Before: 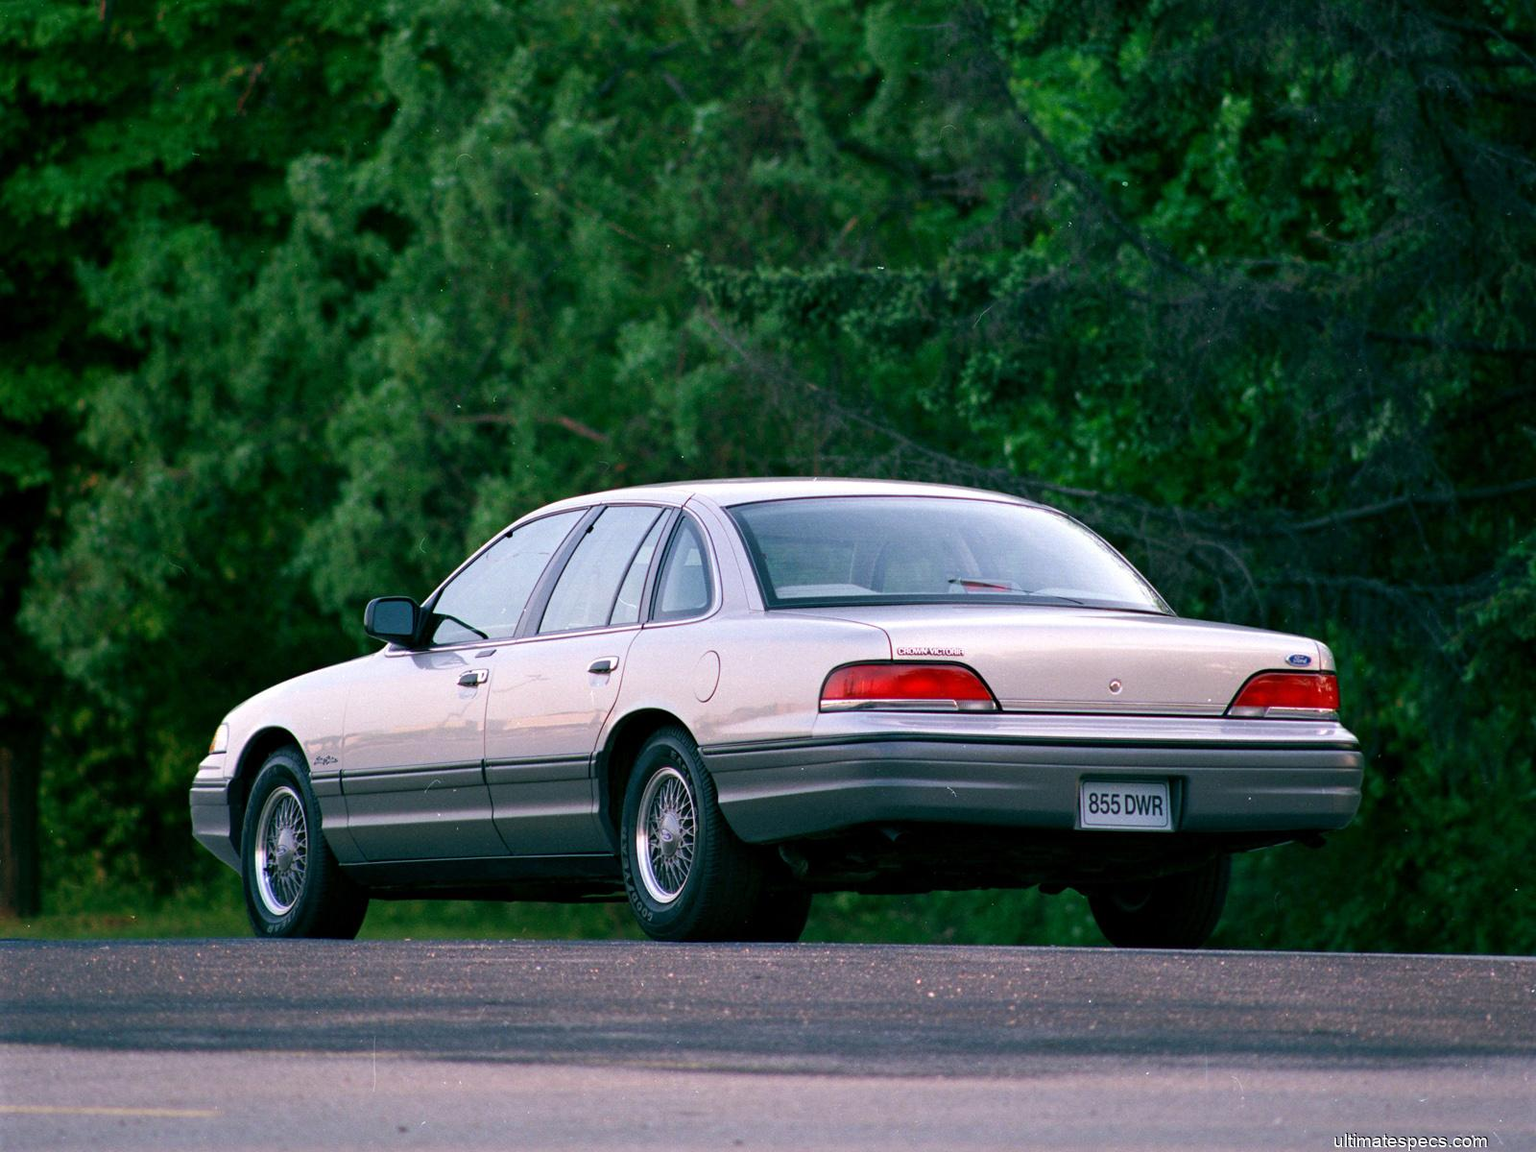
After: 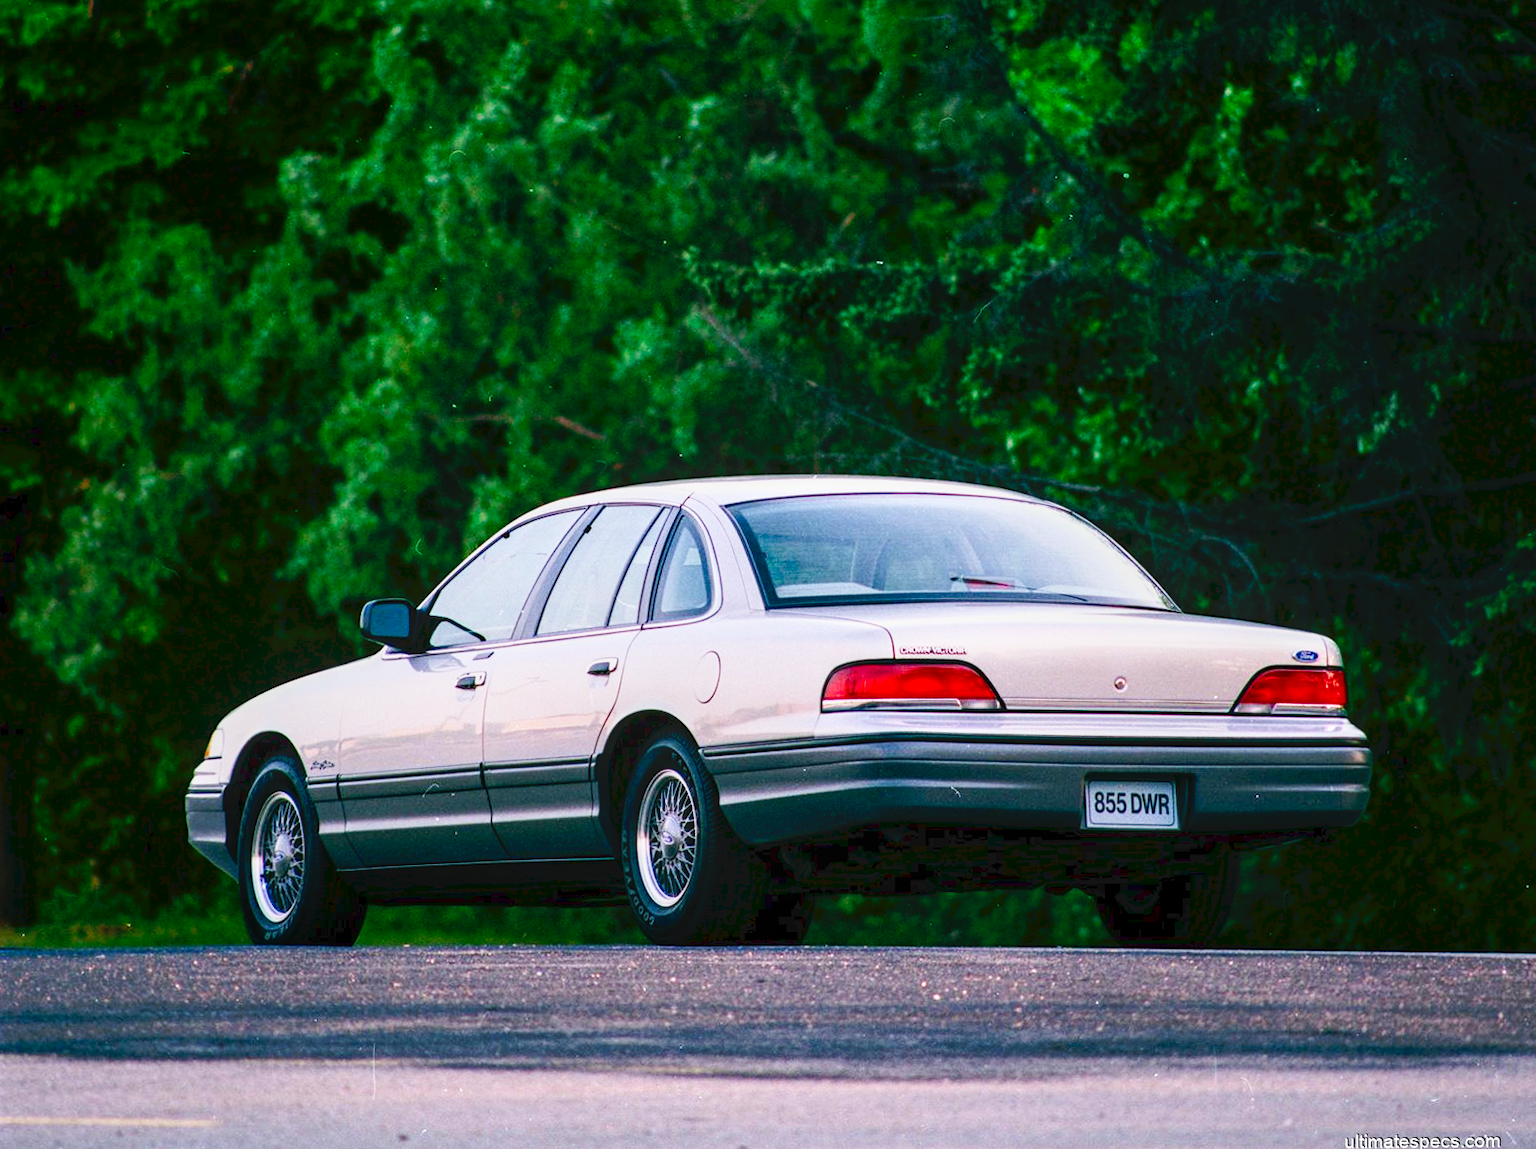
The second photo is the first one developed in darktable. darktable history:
local contrast: on, module defaults
rotate and perspective: rotation -0.45°, automatic cropping original format, crop left 0.008, crop right 0.992, crop top 0.012, crop bottom 0.988
exposure: exposure 0.02 EV, compensate highlight preservation false
tone curve: curves: ch0 [(0, 0) (0.003, 0.047) (0.011, 0.051) (0.025, 0.051) (0.044, 0.057) (0.069, 0.068) (0.1, 0.076) (0.136, 0.108) (0.177, 0.166) (0.224, 0.229) (0.277, 0.299) (0.335, 0.364) (0.399, 0.46) (0.468, 0.553) (0.543, 0.639) (0.623, 0.724) (0.709, 0.808) (0.801, 0.886) (0.898, 0.954) (1, 1)], preserve colors none
contrast brightness saturation: contrast 0.18, saturation 0.3
